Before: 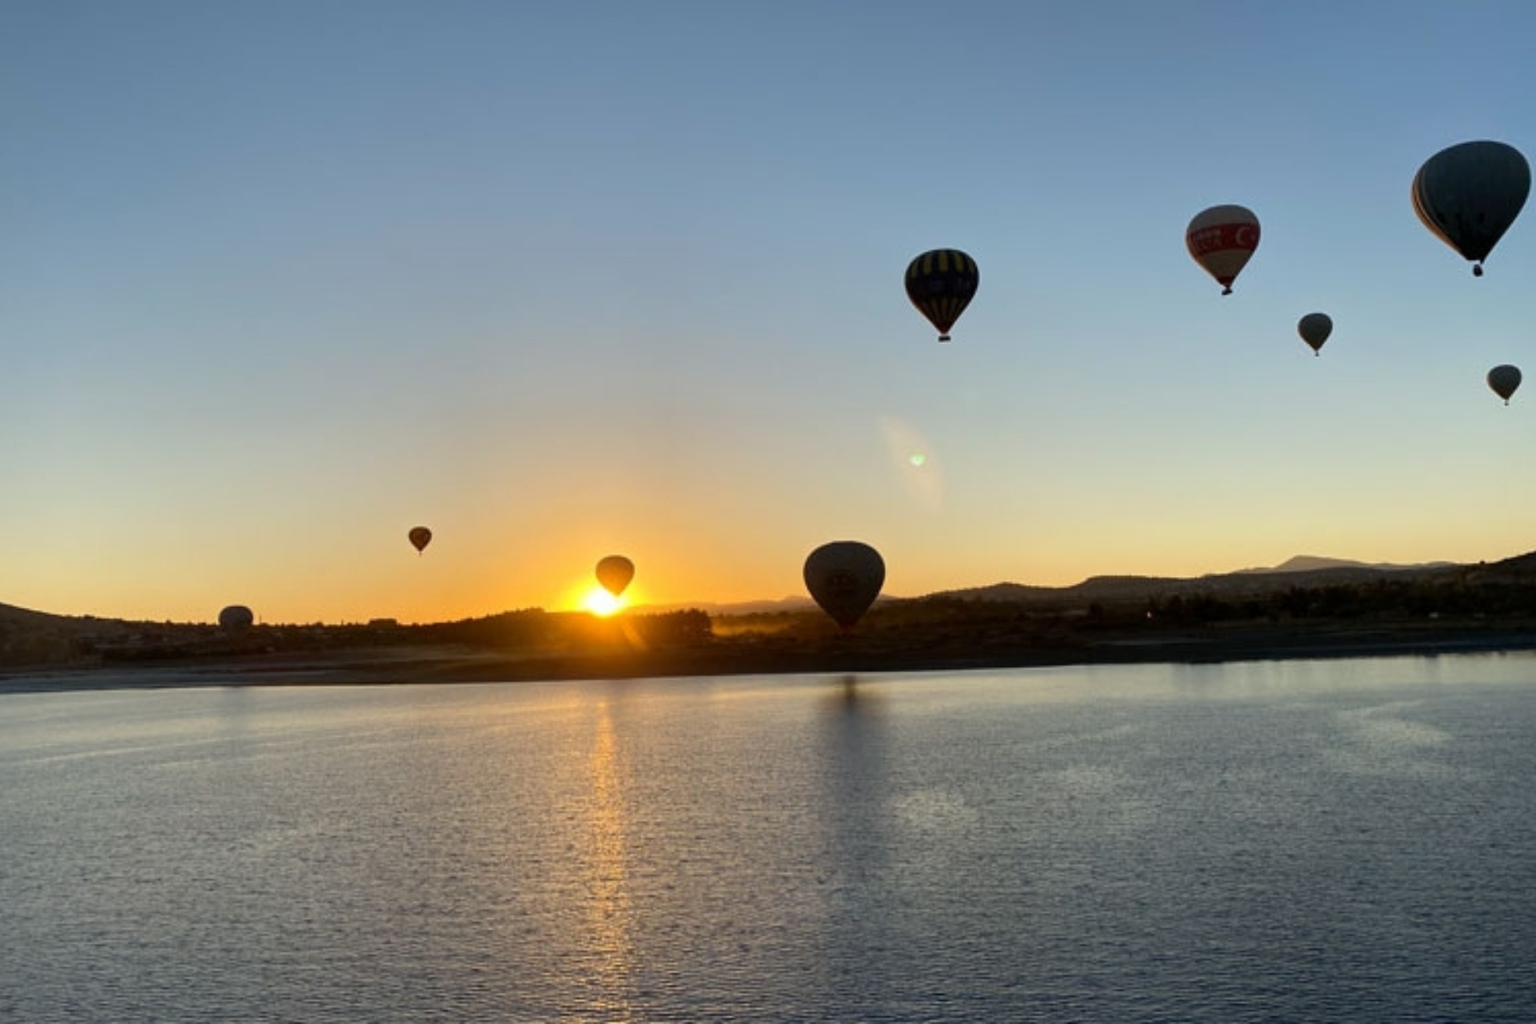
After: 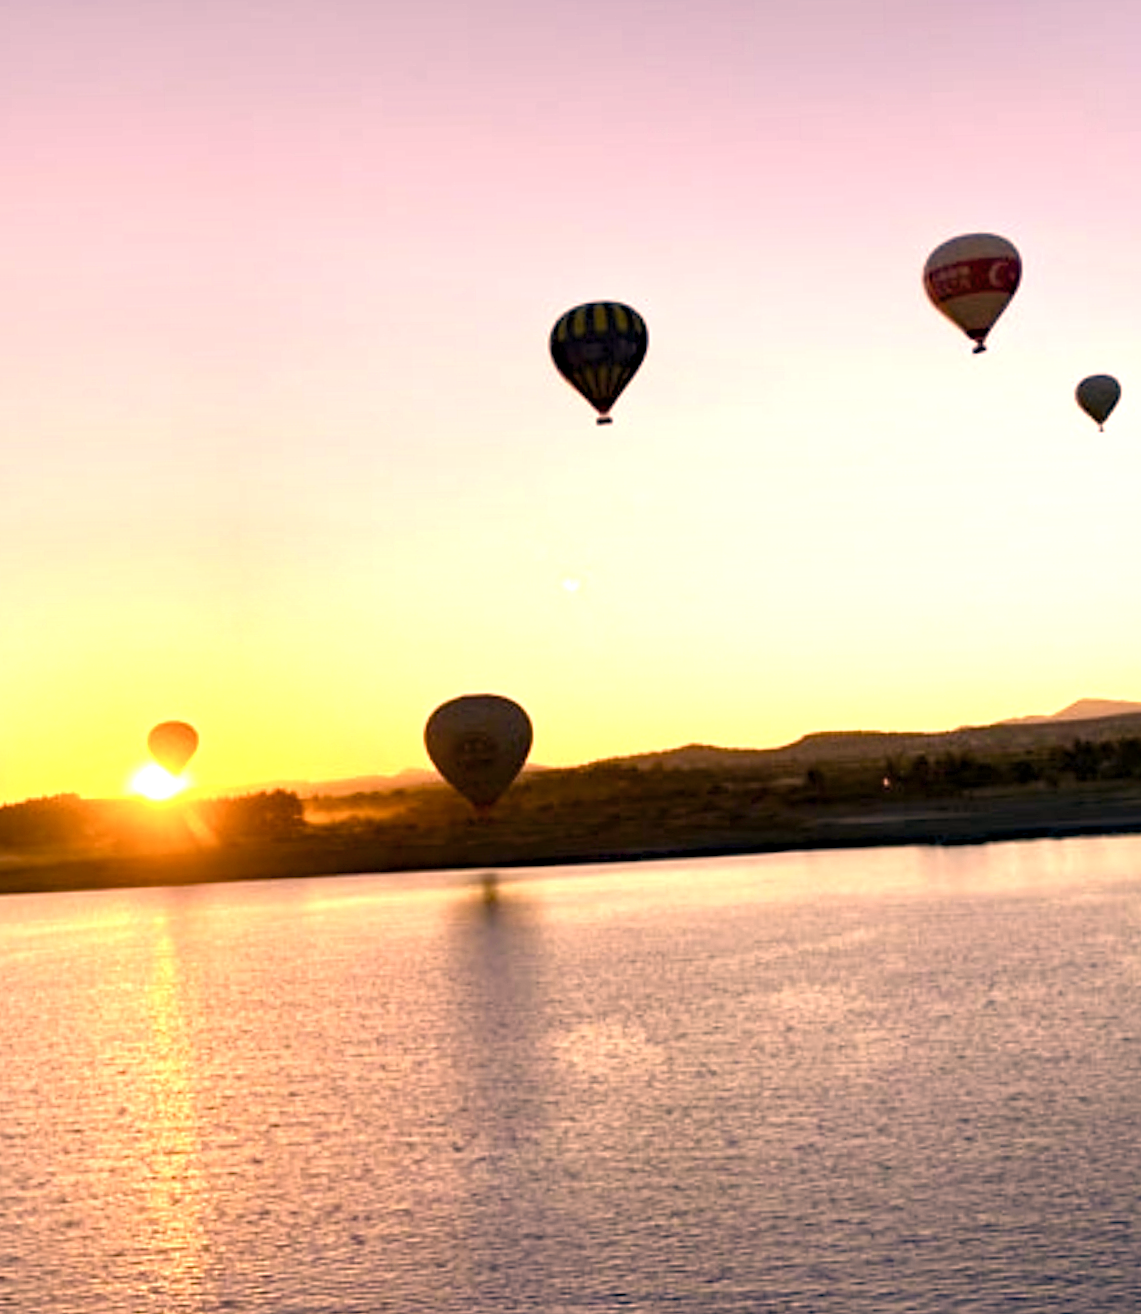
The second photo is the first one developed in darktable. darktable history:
white balance: red 0.978, blue 0.999
color correction: highlights a* 40, highlights b* 40, saturation 0.69
exposure: exposure 1.5 EV, compensate highlight preservation false
crop: left 31.458%, top 0%, right 11.876%
haze removal: compatibility mode true, adaptive false
rotate and perspective: rotation -1.42°, crop left 0.016, crop right 0.984, crop top 0.035, crop bottom 0.965
color balance rgb: perceptual saturation grading › global saturation 20%, perceptual saturation grading › highlights -25%, perceptual saturation grading › shadows 50%
tone equalizer: on, module defaults
